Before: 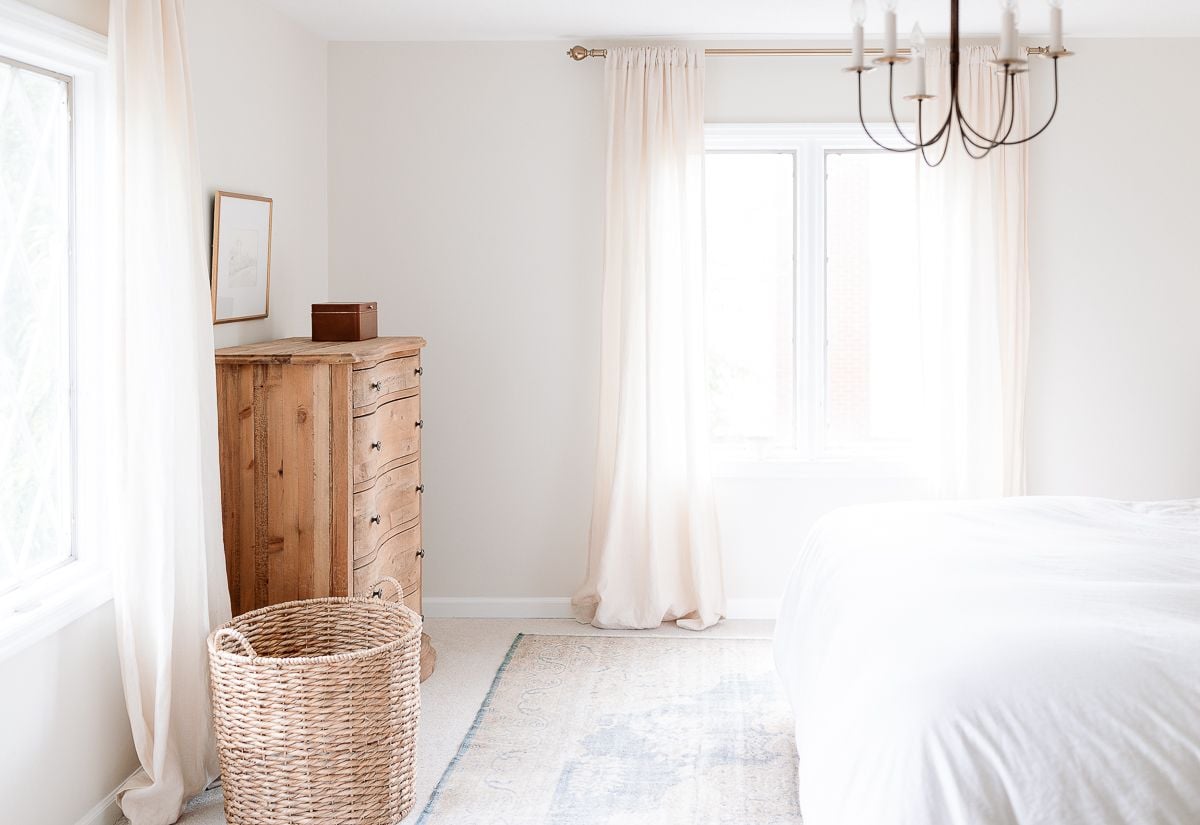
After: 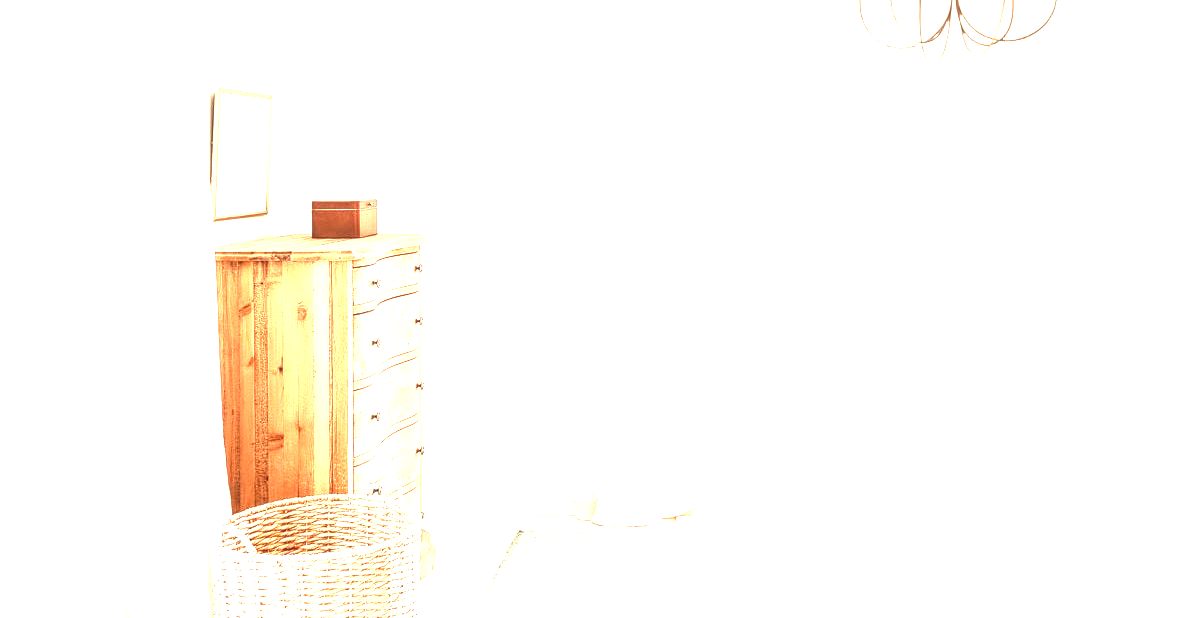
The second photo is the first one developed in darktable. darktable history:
exposure: black level correction 0, exposure 2 EV, compensate highlight preservation false
local contrast: on, module defaults
white balance: red 1.123, blue 0.83
crop and rotate: top 12.5%, bottom 12.5%
